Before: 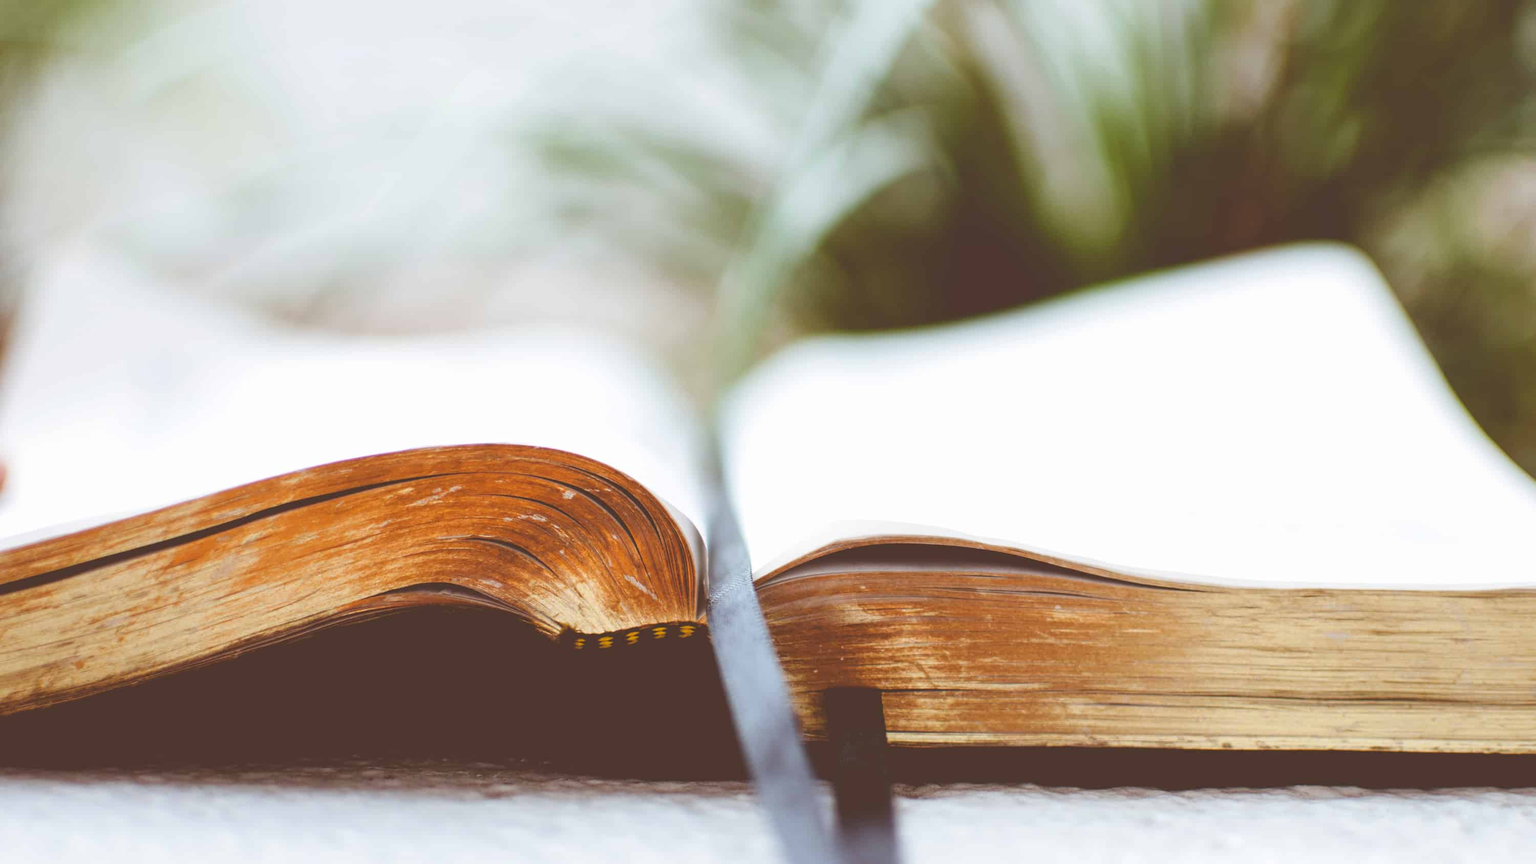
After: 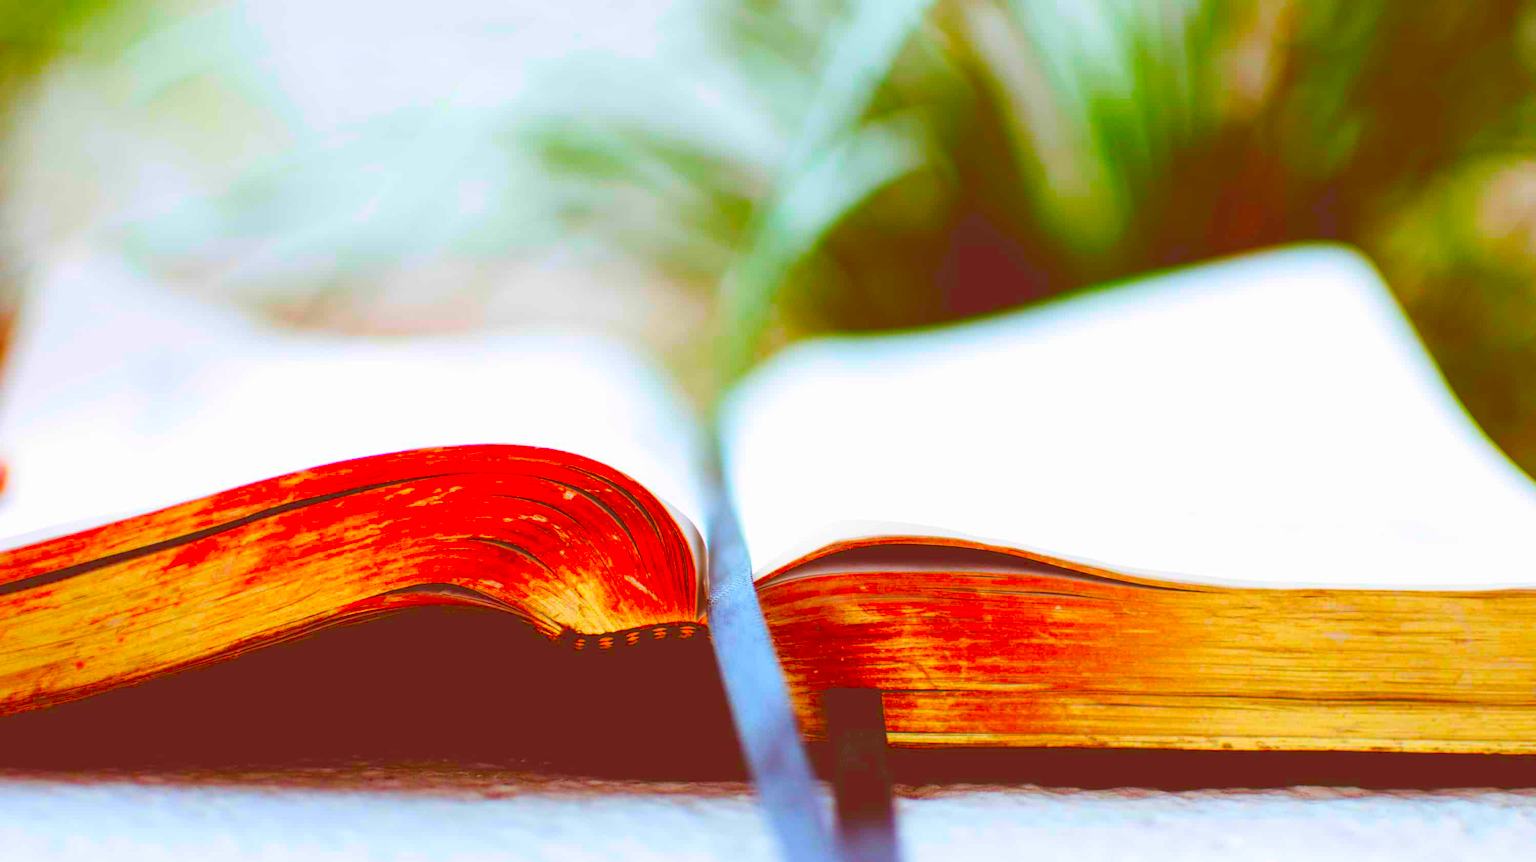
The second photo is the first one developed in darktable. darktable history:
crop: top 0.05%, bottom 0.098%
color correction: saturation 3
